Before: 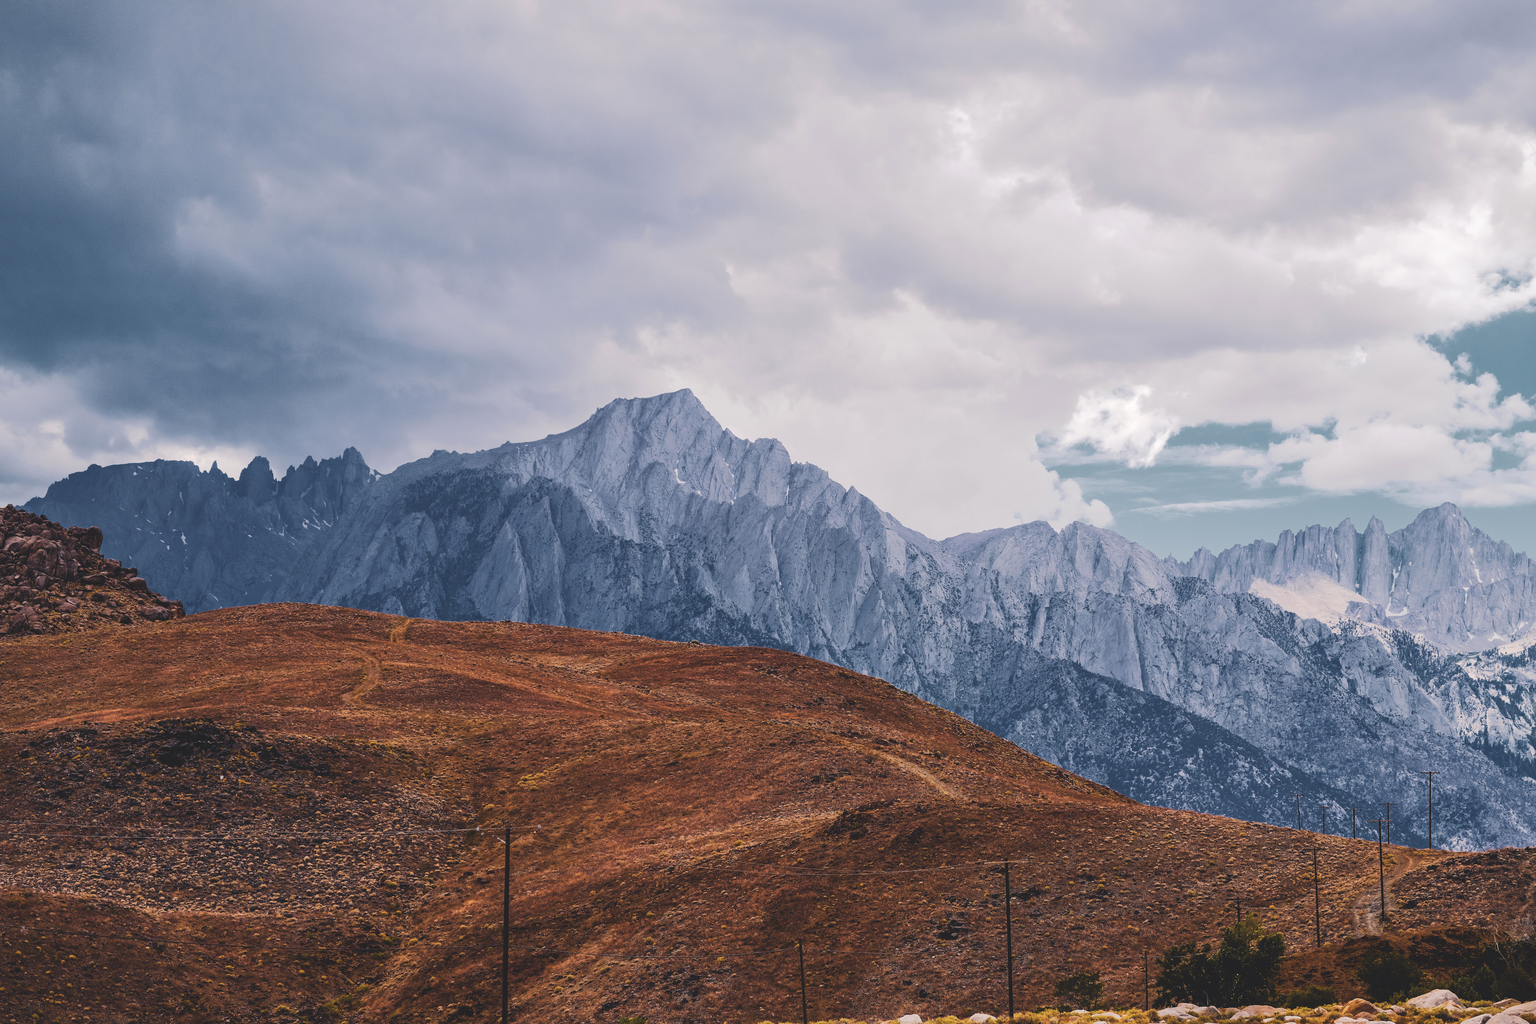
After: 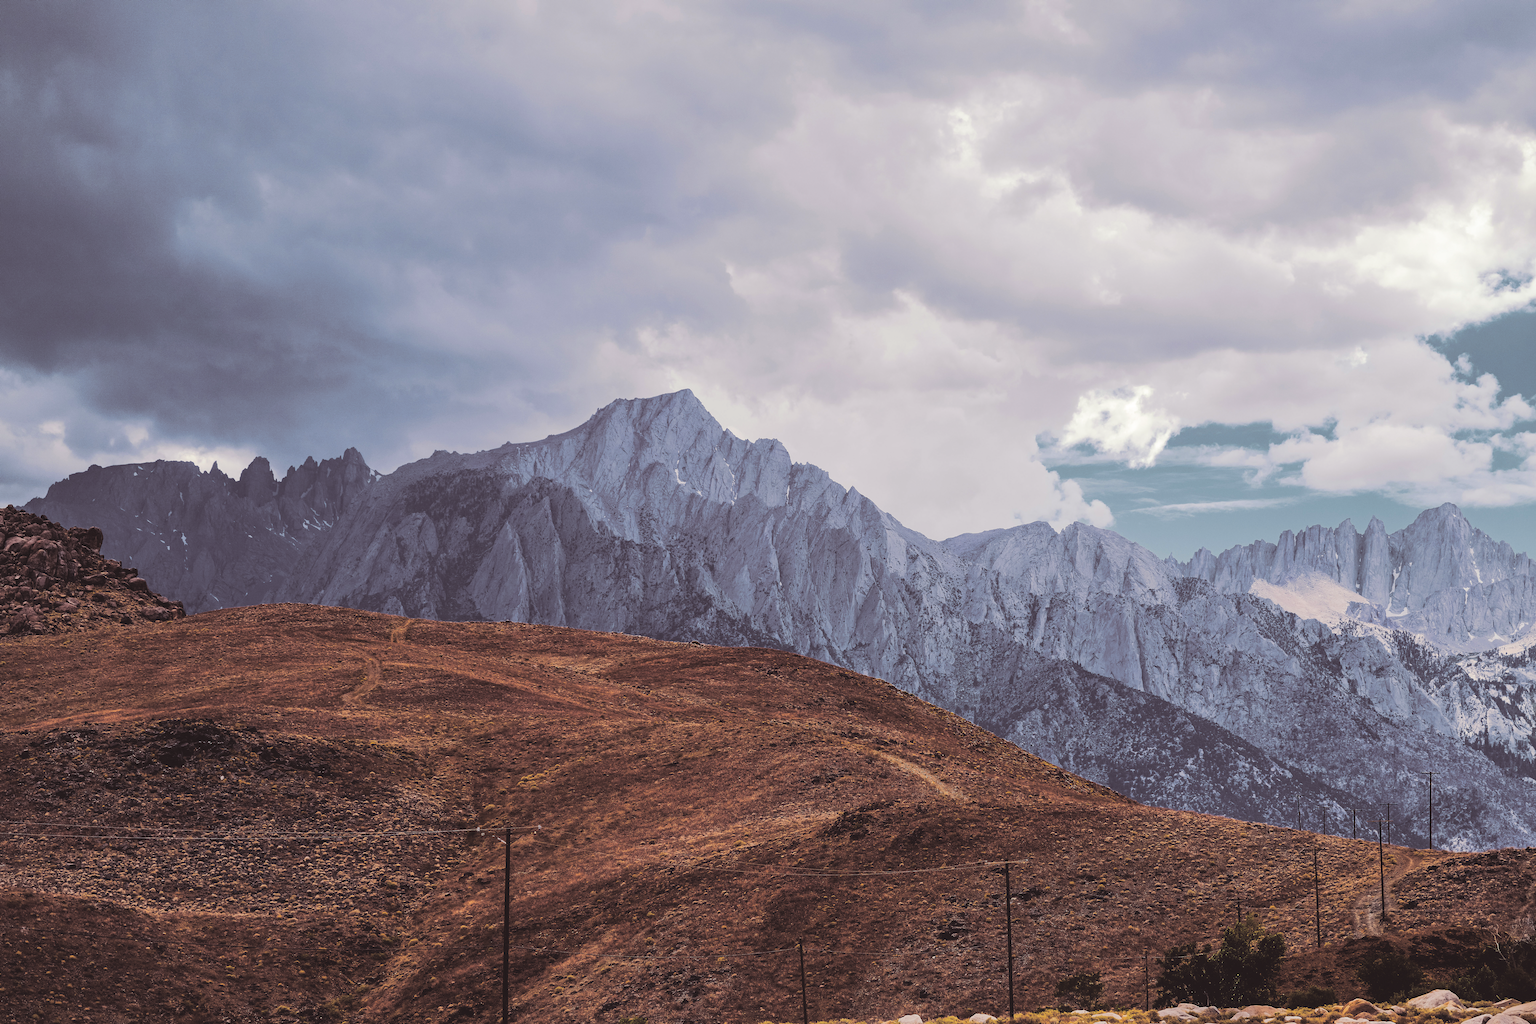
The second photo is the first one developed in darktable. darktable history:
haze removal: compatibility mode true, adaptive false
exposure: black level correction 0.001, compensate highlight preservation false
split-toning: shadows › saturation 0.2
